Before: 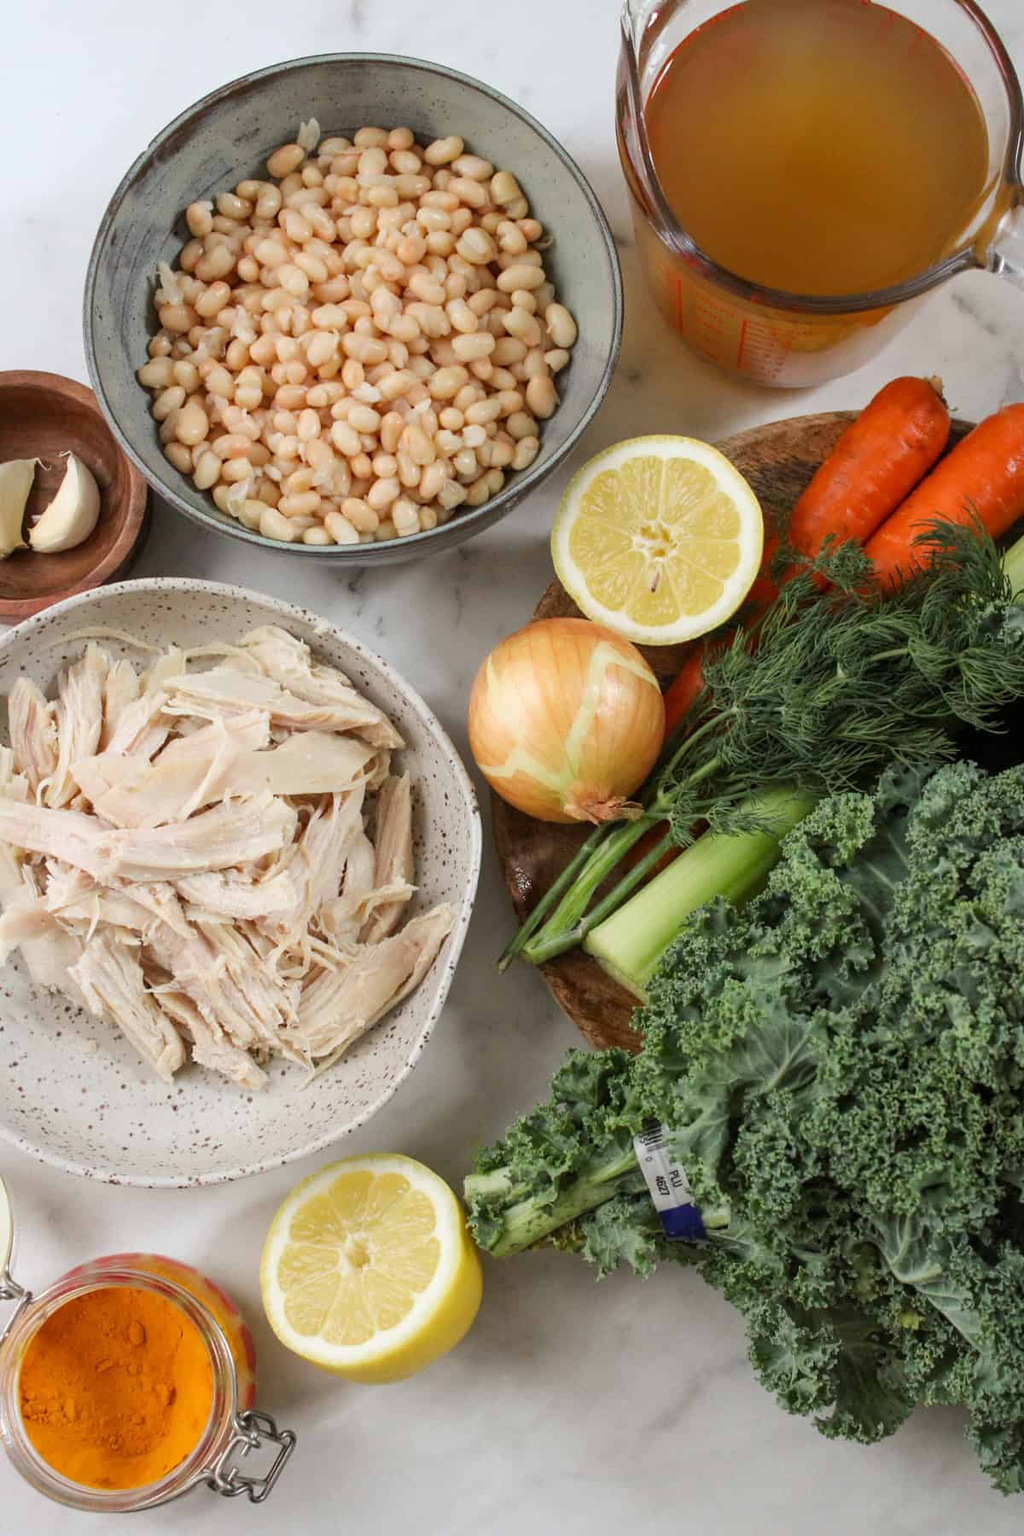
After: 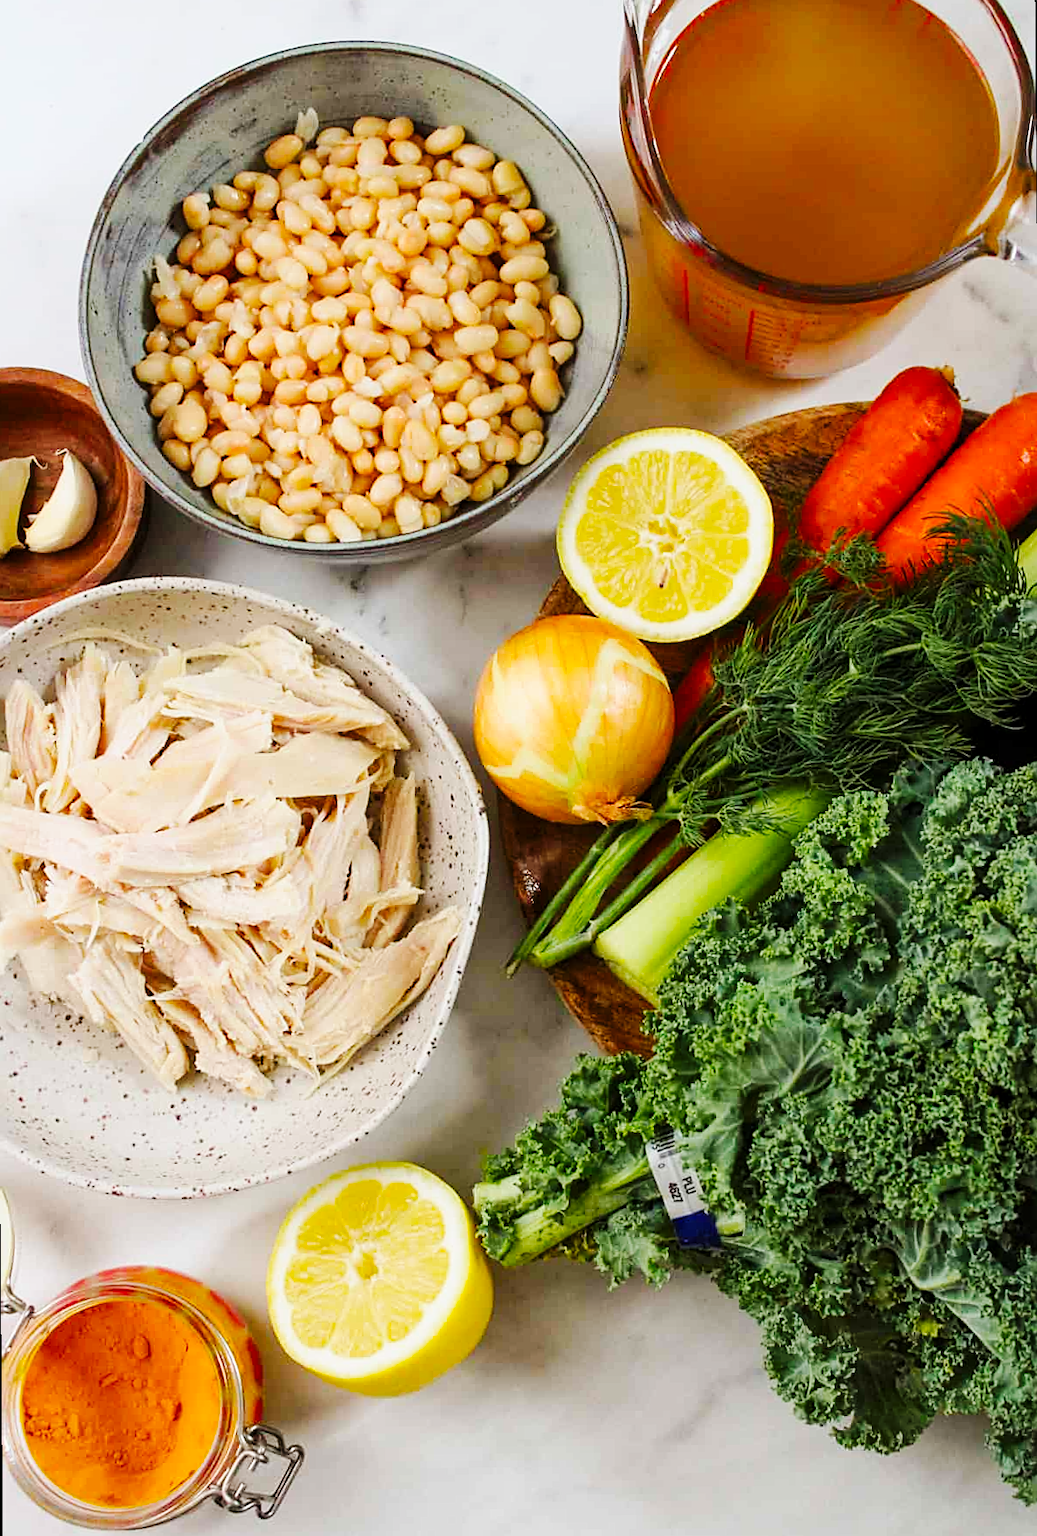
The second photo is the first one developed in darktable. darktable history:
exposure: black level correction 0.001, exposure -0.125 EV, compensate exposure bias true, compensate highlight preservation false
rotate and perspective: rotation -0.45°, automatic cropping original format, crop left 0.008, crop right 0.992, crop top 0.012, crop bottom 0.988
color balance rgb: perceptual saturation grading › global saturation 30%, global vibrance 20%
sharpen: on, module defaults
base curve: curves: ch0 [(0, 0) (0.032, 0.025) (0.121, 0.166) (0.206, 0.329) (0.605, 0.79) (1, 1)], preserve colors none
